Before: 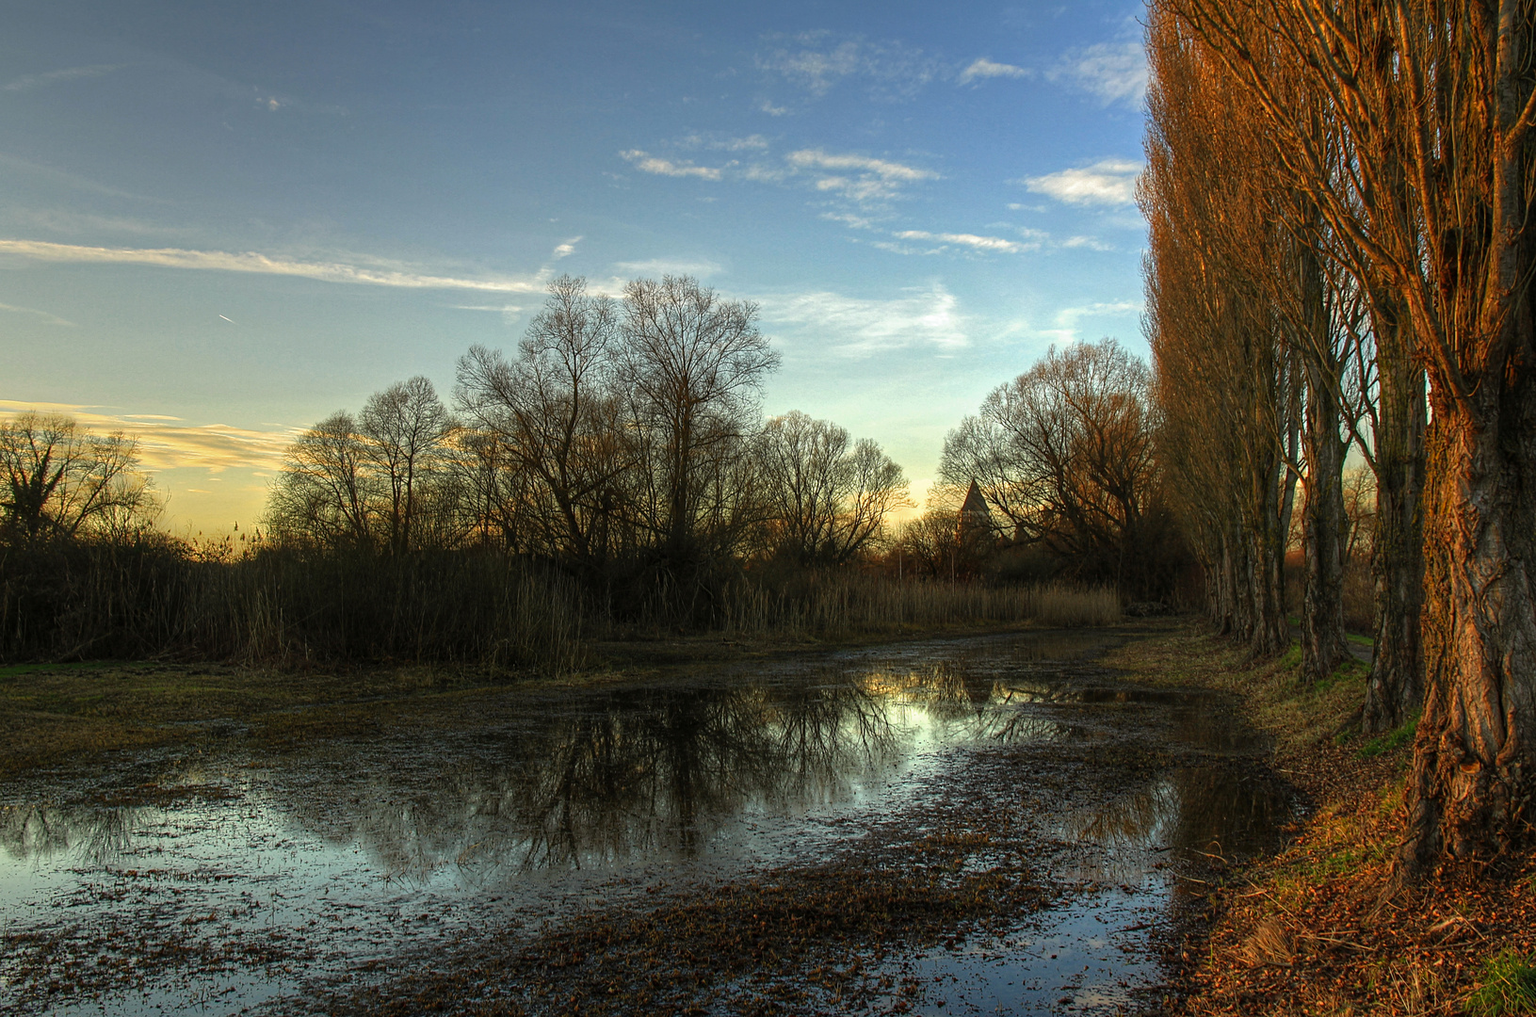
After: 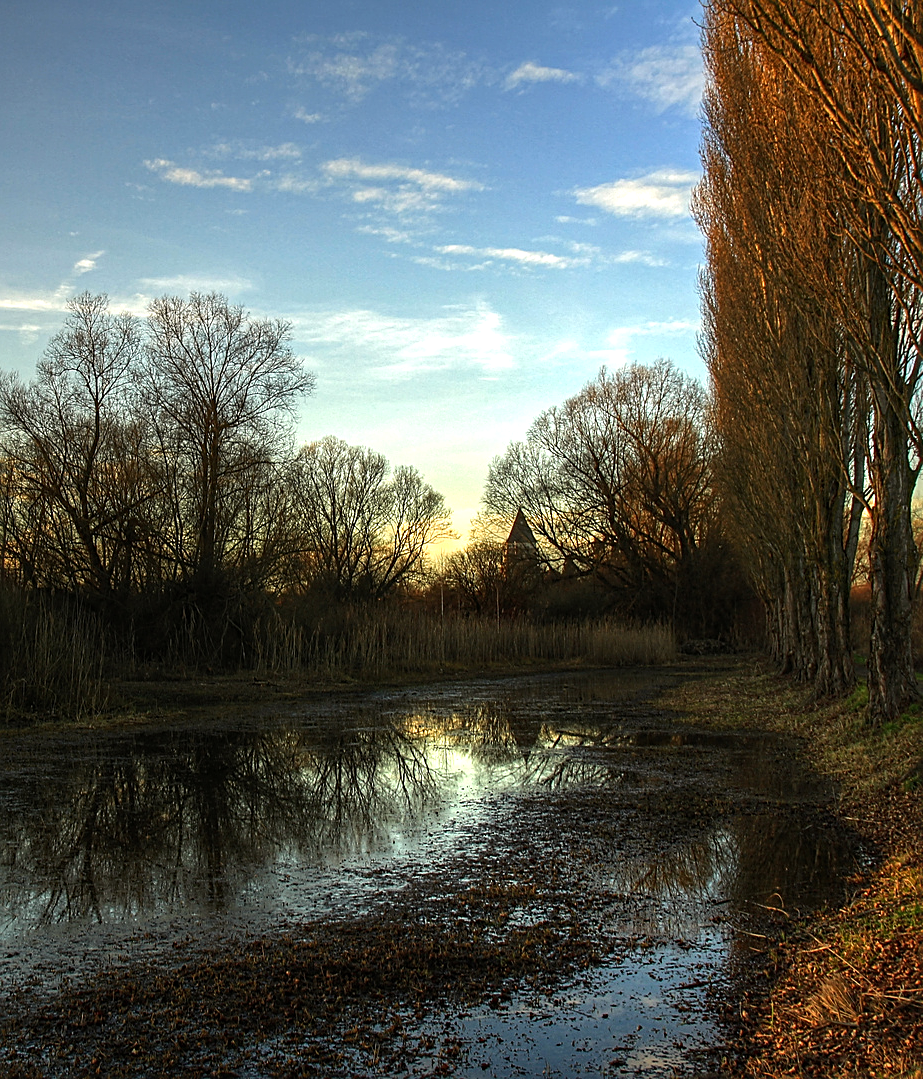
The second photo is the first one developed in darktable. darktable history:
crop: left 31.56%, top 0.001%, right 11.816%
tone equalizer: -8 EV -0.385 EV, -7 EV -0.357 EV, -6 EV -0.367 EV, -5 EV -0.233 EV, -3 EV 0.239 EV, -2 EV 0.343 EV, -1 EV 0.4 EV, +0 EV 0.424 EV, edges refinement/feathering 500, mask exposure compensation -1.57 EV, preserve details no
sharpen: on, module defaults
